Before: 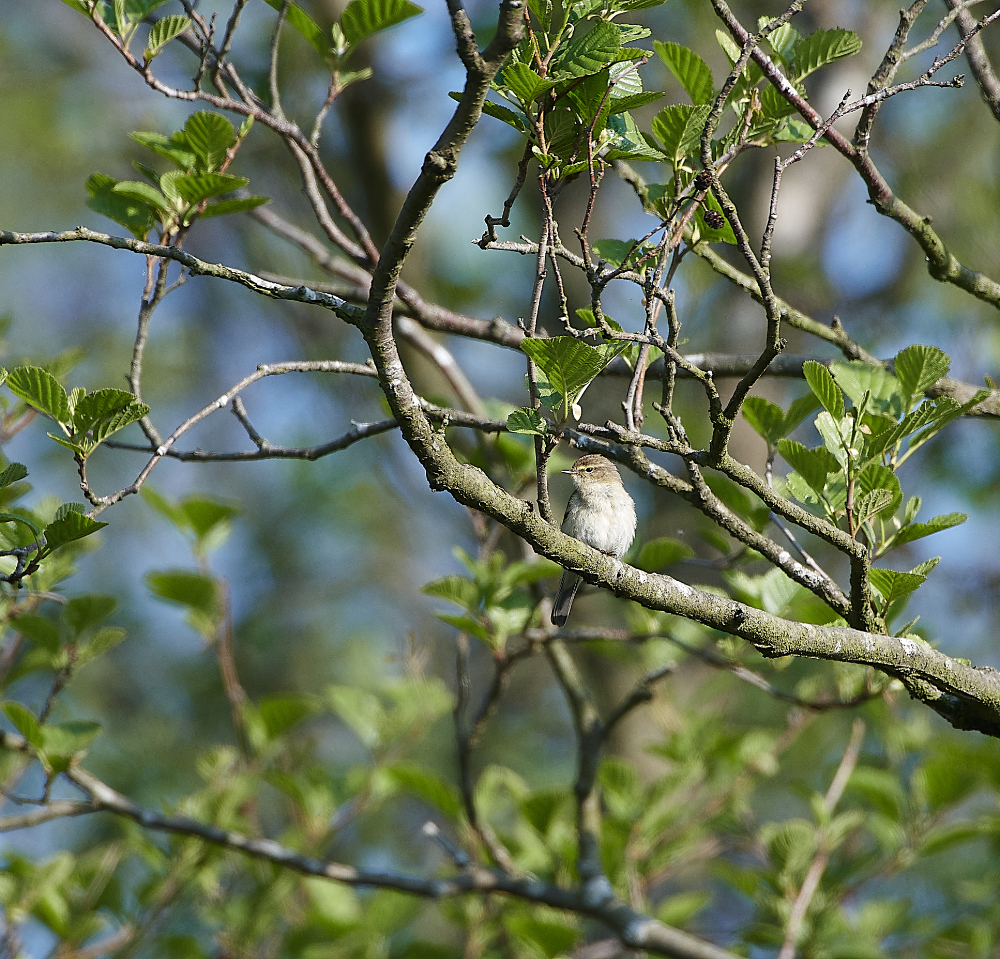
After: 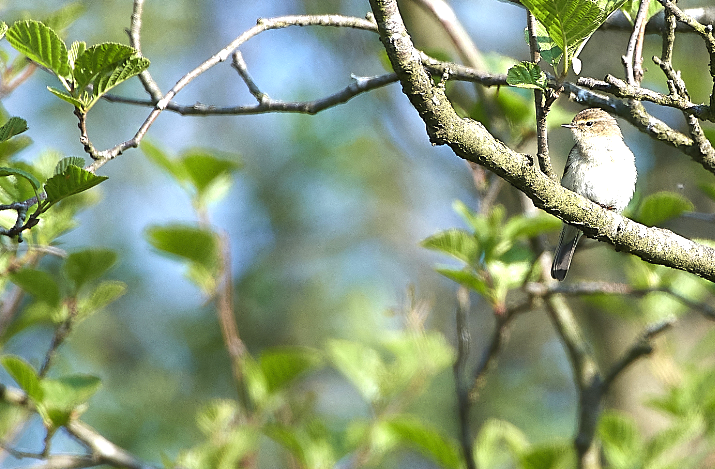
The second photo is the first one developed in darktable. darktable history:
color correction: highlights a* -0.242, highlights b* -0.063
crop: top 36.094%, right 28.414%, bottom 14.926%
exposure: black level correction 0, exposure 1 EV, compensate highlight preservation false
